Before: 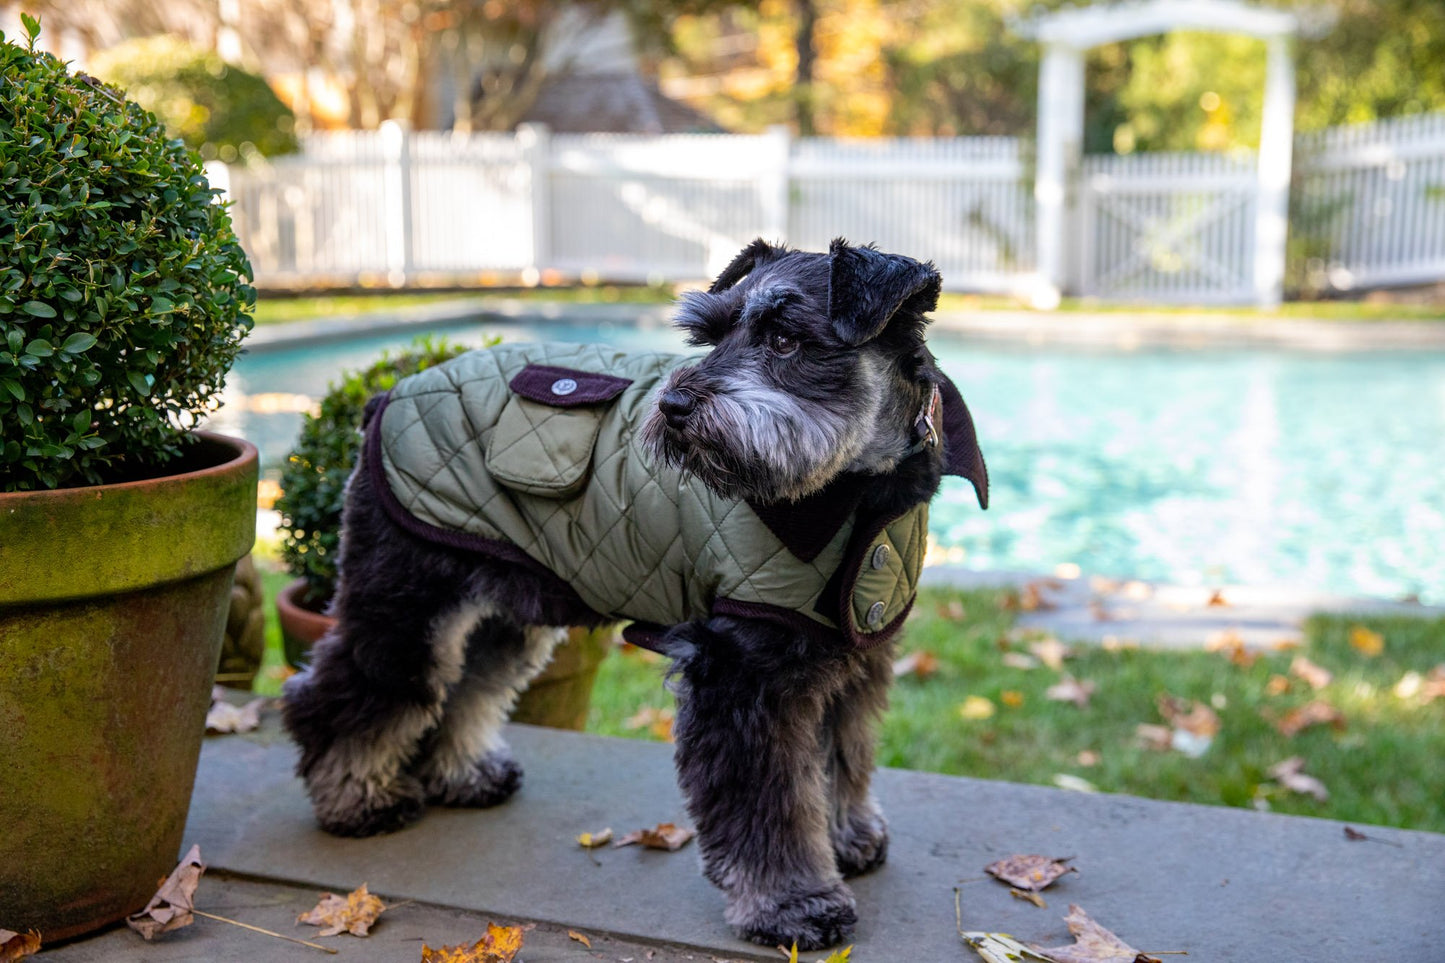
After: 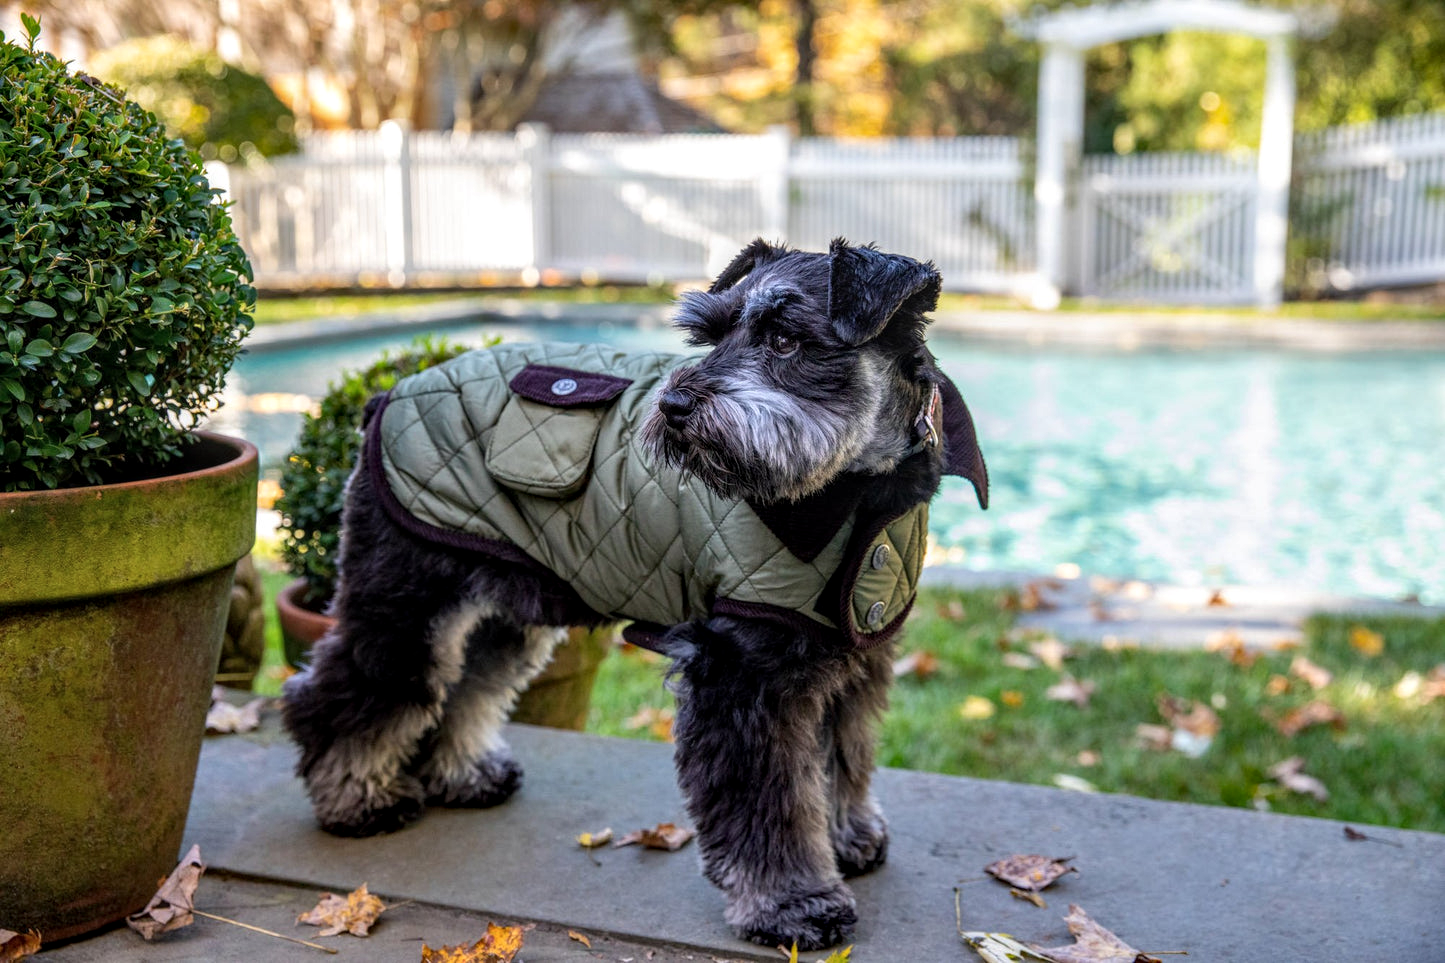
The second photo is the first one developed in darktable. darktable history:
contrast brightness saturation: contrast -0.11
local contrast: detail 150%
